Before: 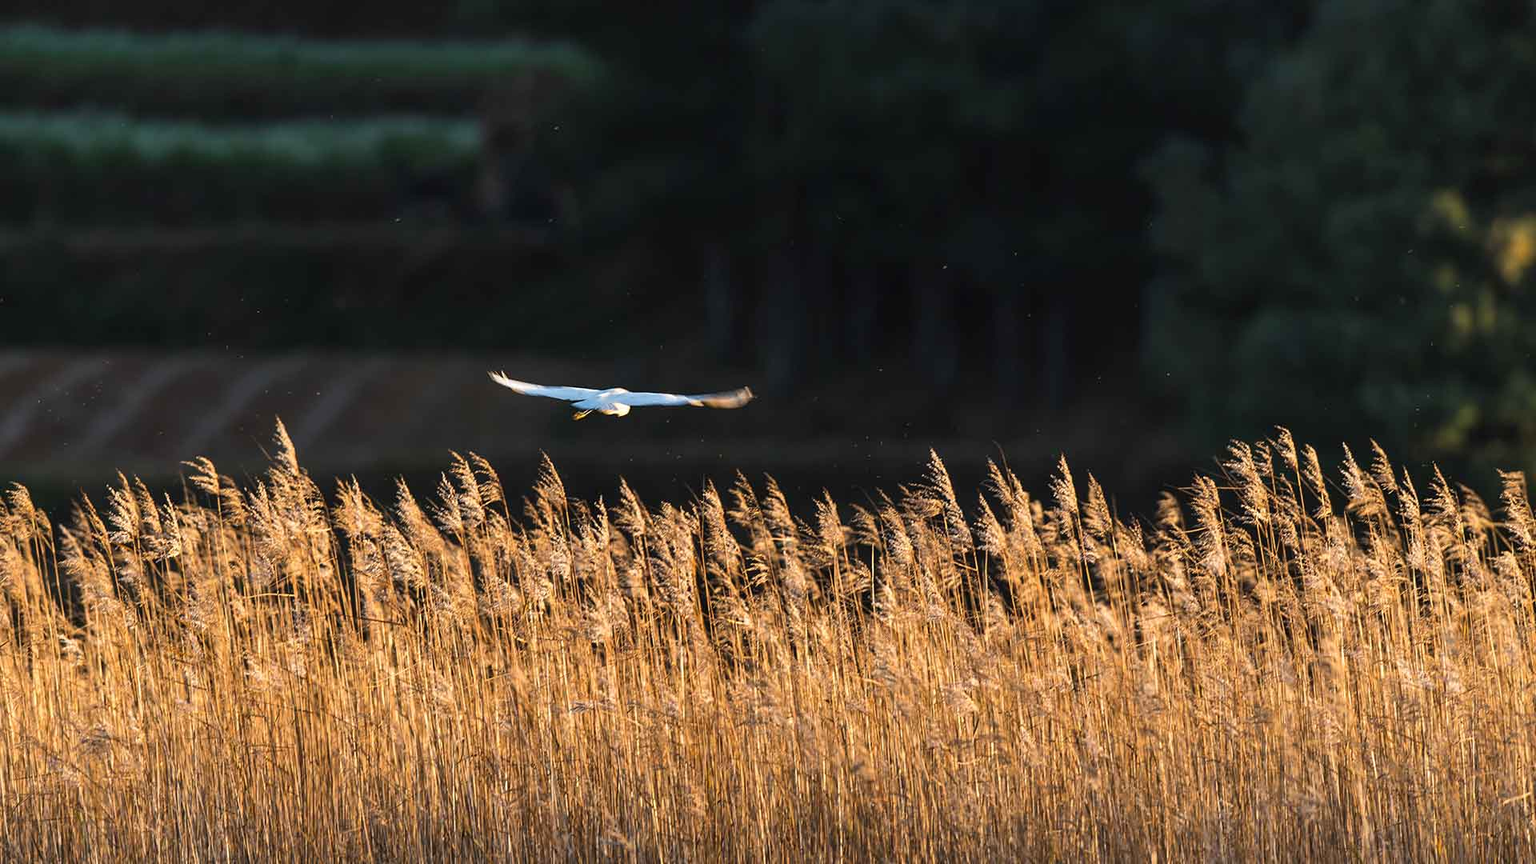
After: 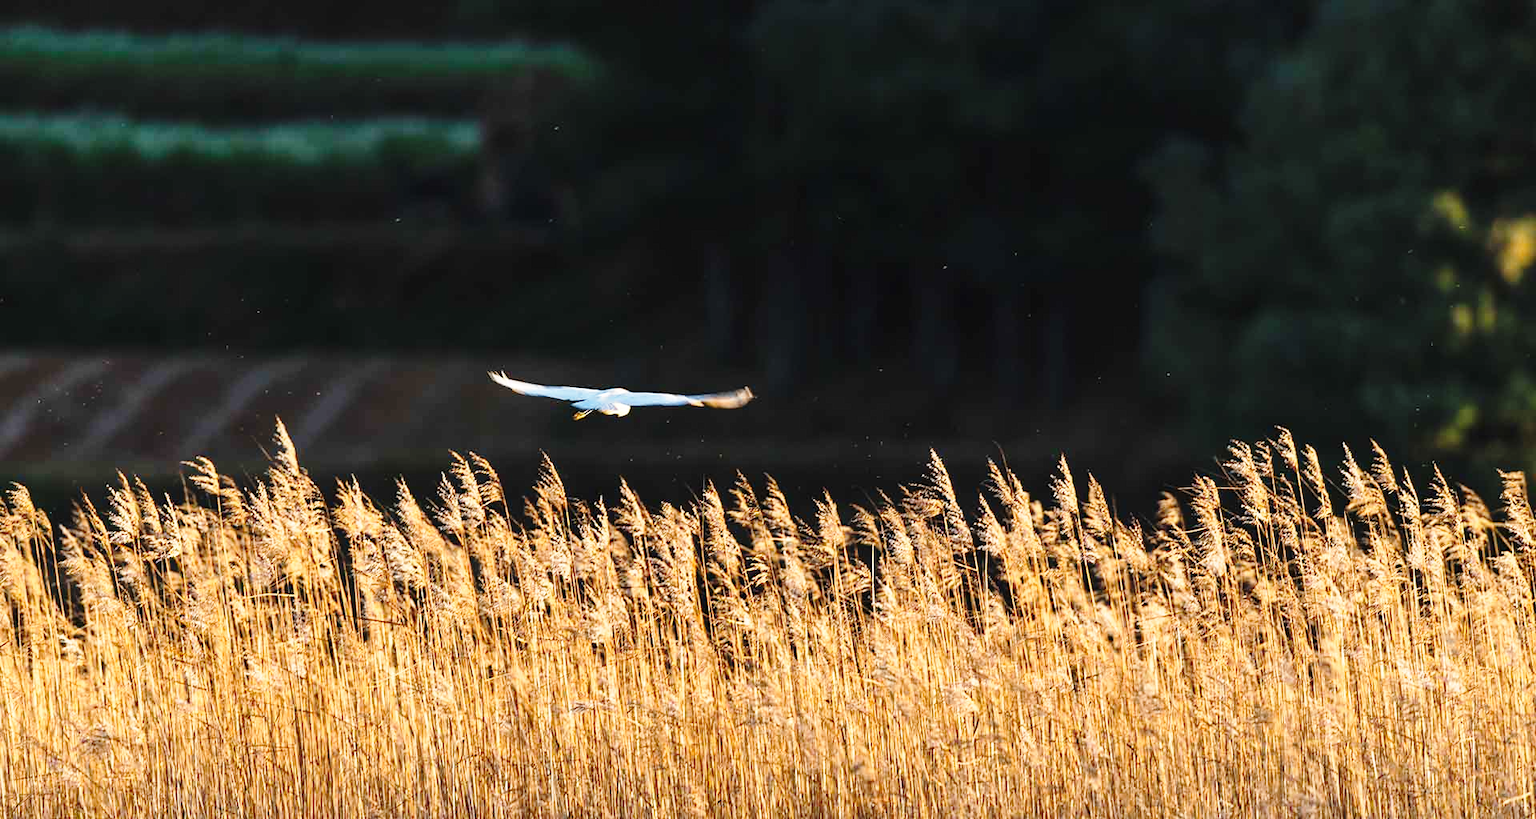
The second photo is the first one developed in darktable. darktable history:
base curve: curves: ch0 [(0, 0) (0.028, 0.03) (0.121, 0.232) (0.46, 0.748) (0.859, 0.968) (1, 1)], preserve colors none
crop and rotate: top 0%, bottom 5.097%
